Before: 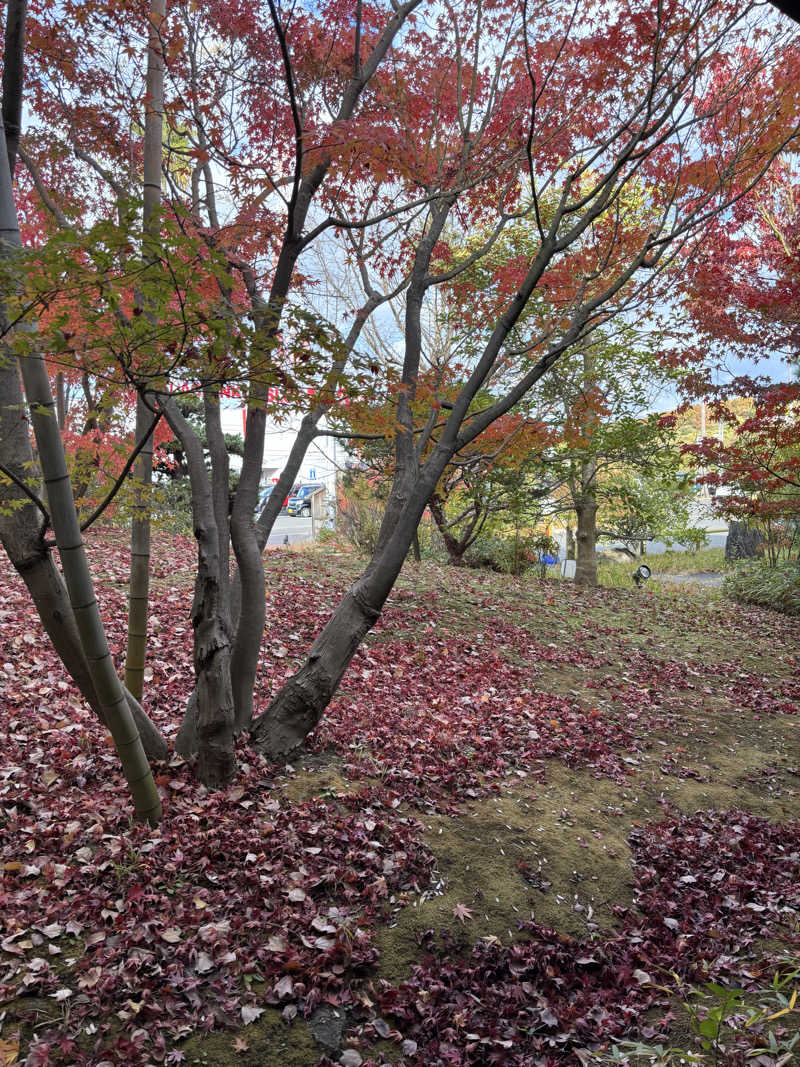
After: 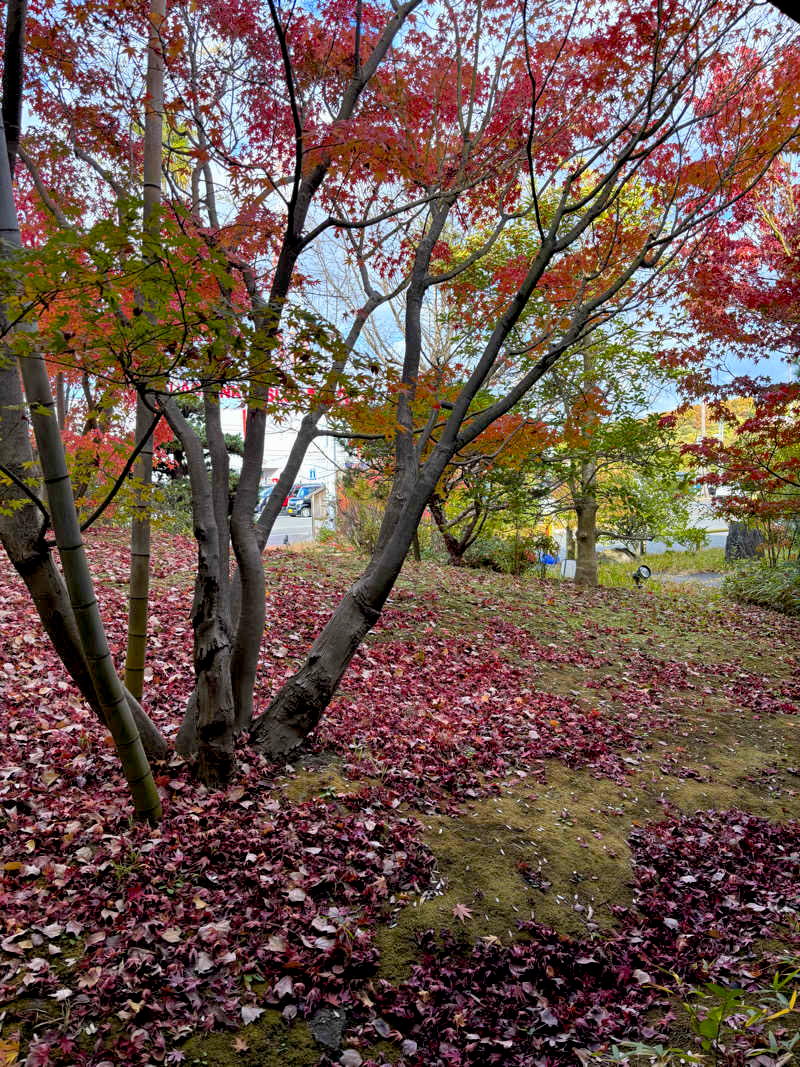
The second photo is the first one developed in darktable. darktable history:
color balance rgb: global offset › luminance -1.445%, perceptual saturation grading › global saturation 10.464%, global vibrance 40.408%
